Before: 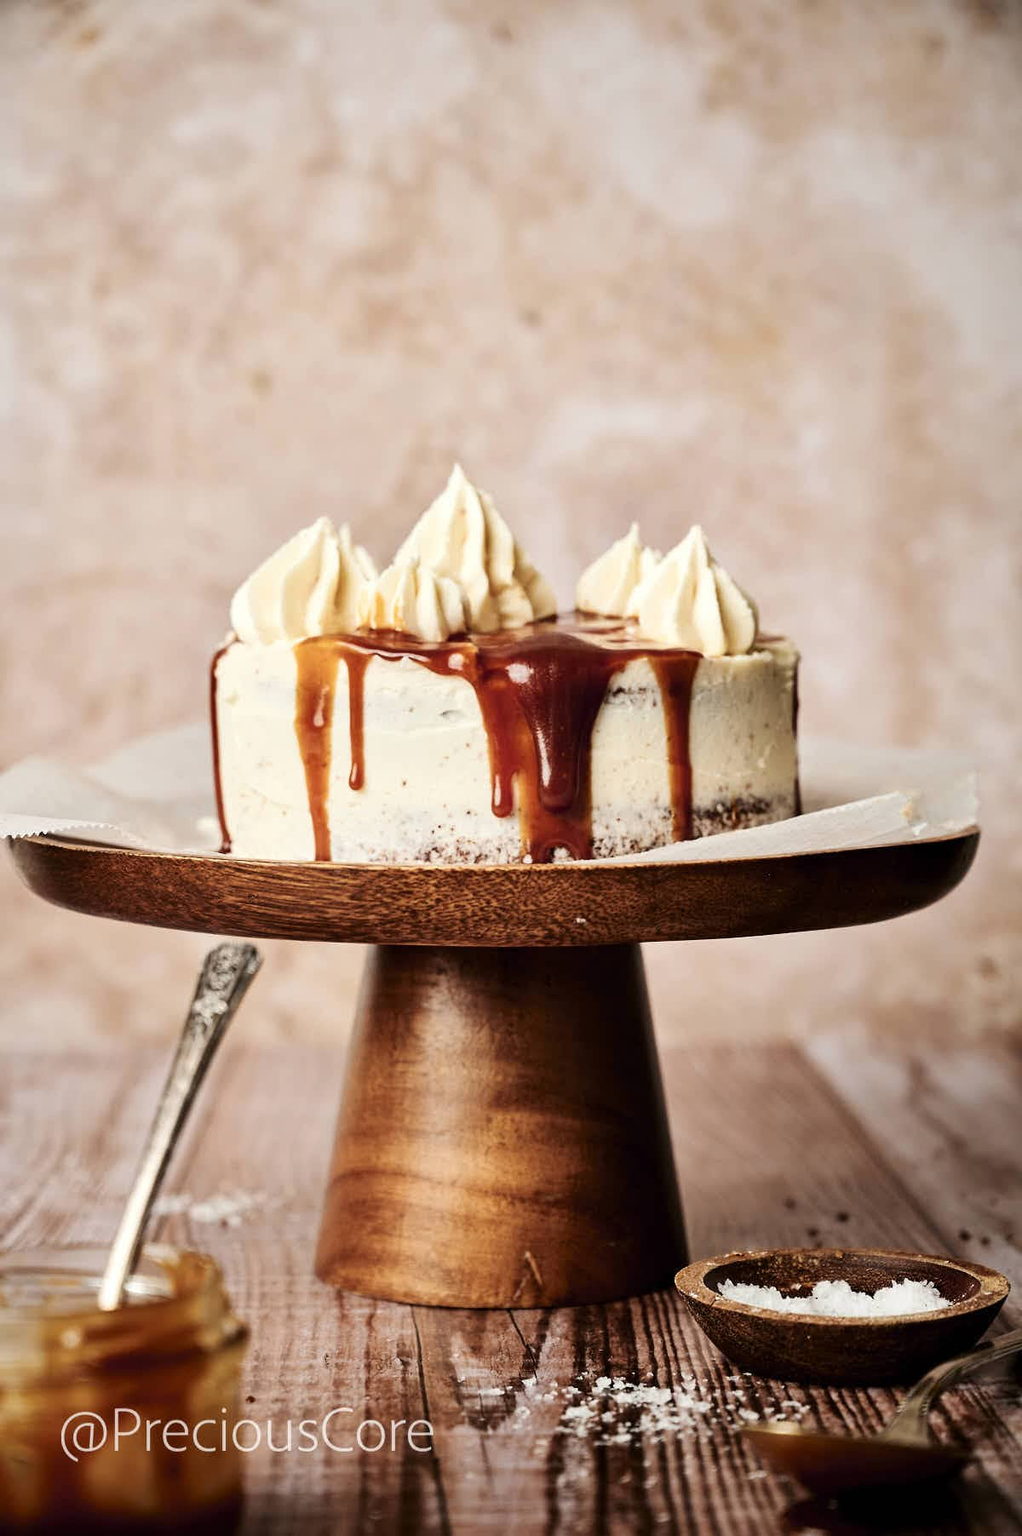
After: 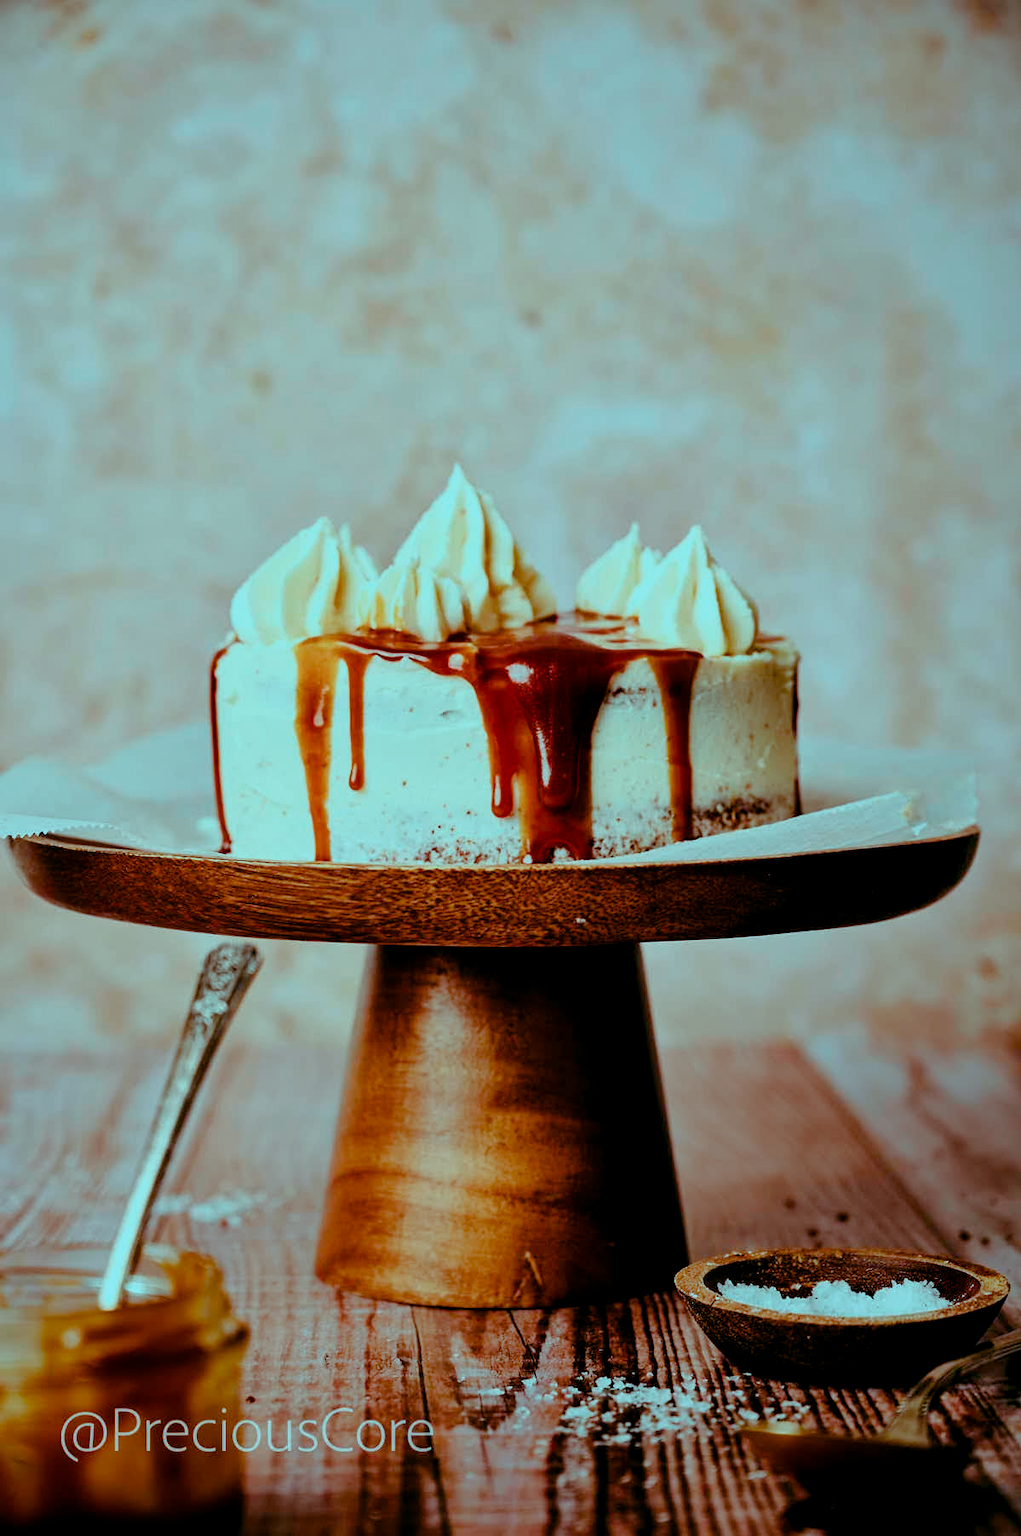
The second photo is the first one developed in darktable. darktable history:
color balance rgb: shadows lift › luminance -7.7%, shadows lift › chroma 2.13%, shadows lift › hue 165.27°, power › luminance -7.77%, power › chroma 1.34%, power › hue 330.55°, highlights gain › luminance -33.33%, highlights gain › chroma 5.68%, highlights gain › hue 217.2°, global offset › luminance -0.33%, global offset › chroma 0.11%, global offset › hue 165.27°, perceptual saturation grading › global saturation 27.72%, perceptual saturation grading › highlights -25%, perceptual saturation grading › mid-tones 25%, perceptual saturation grading › shadows 50%
tone equalizer: -8 EV -1.84 EV, -7 EV -1.16 EV, -6 EV -1.62 EV, smoothing diameter 25%, edges refinement/feathering 10, preserve details guided filter
